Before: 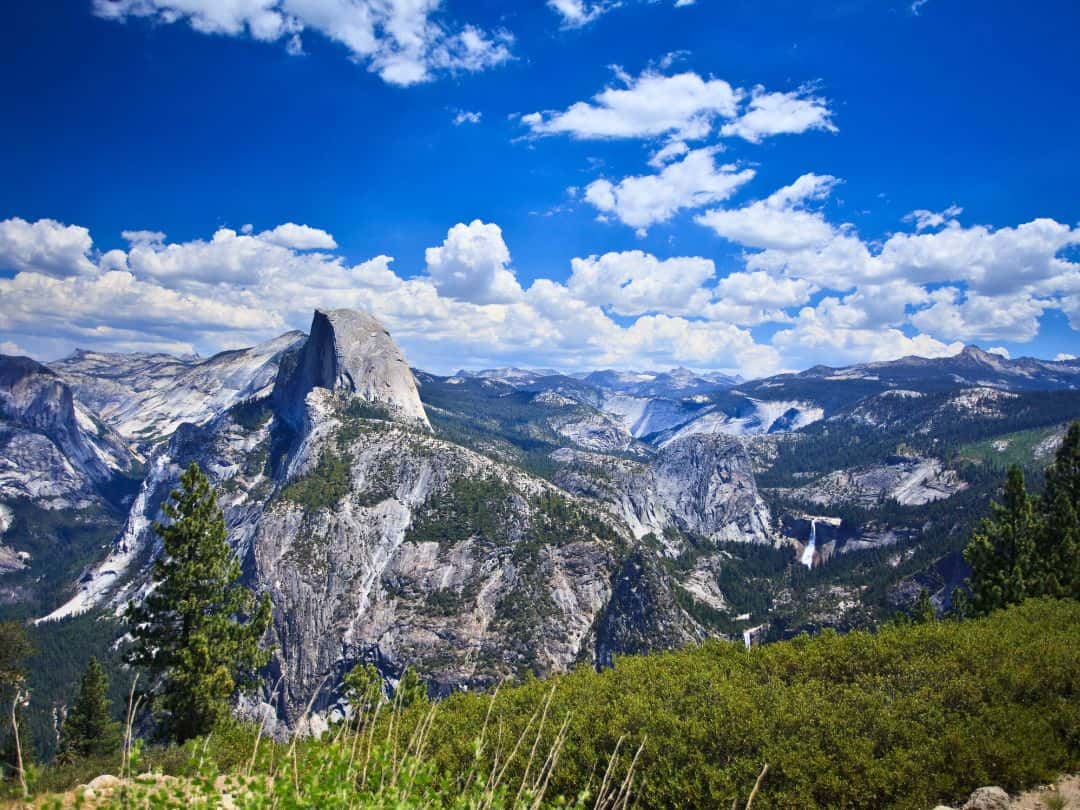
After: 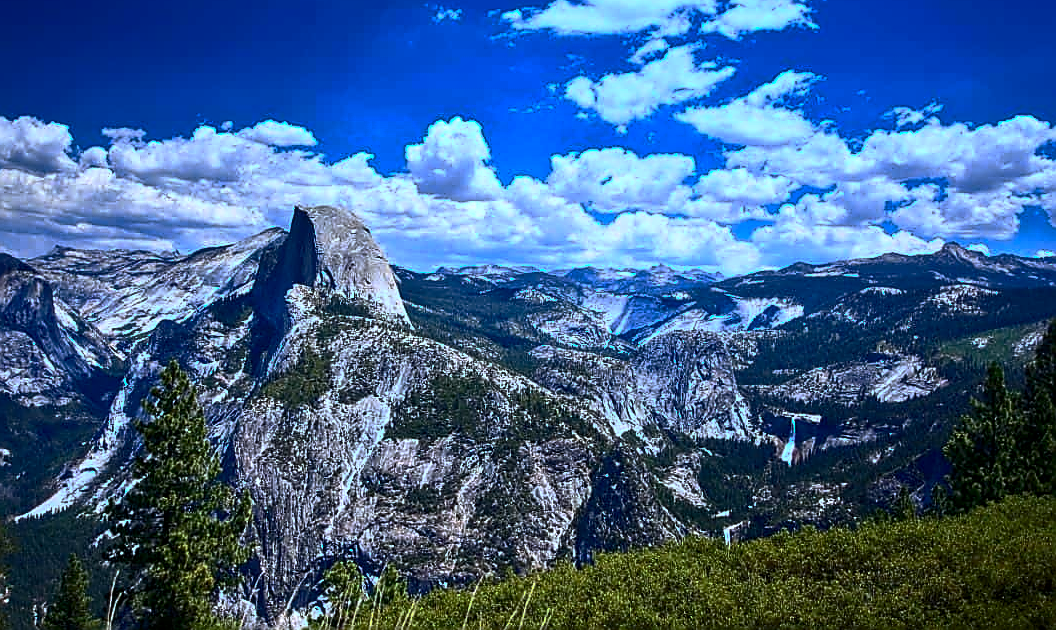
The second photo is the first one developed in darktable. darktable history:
local contrast: on, module defaults
sharpen: radius 1.386, amount 1.243, threshold 0.702
exposure: black level correction 0.001, compensate highlight preservation false
crop and rotate: left 1.896%, top 12.77%, right 0.29%, bottom 9.429%
base curve: curves: ch0 [(0, 0) (0.826, 0.587) (1, 1)], preserve colors none
contrast brightness saturation: contrast 0.397, brightness 0.112, saturation 0.214
color calibration: x 0.37, y 0.382, temperature 4320.11 K
